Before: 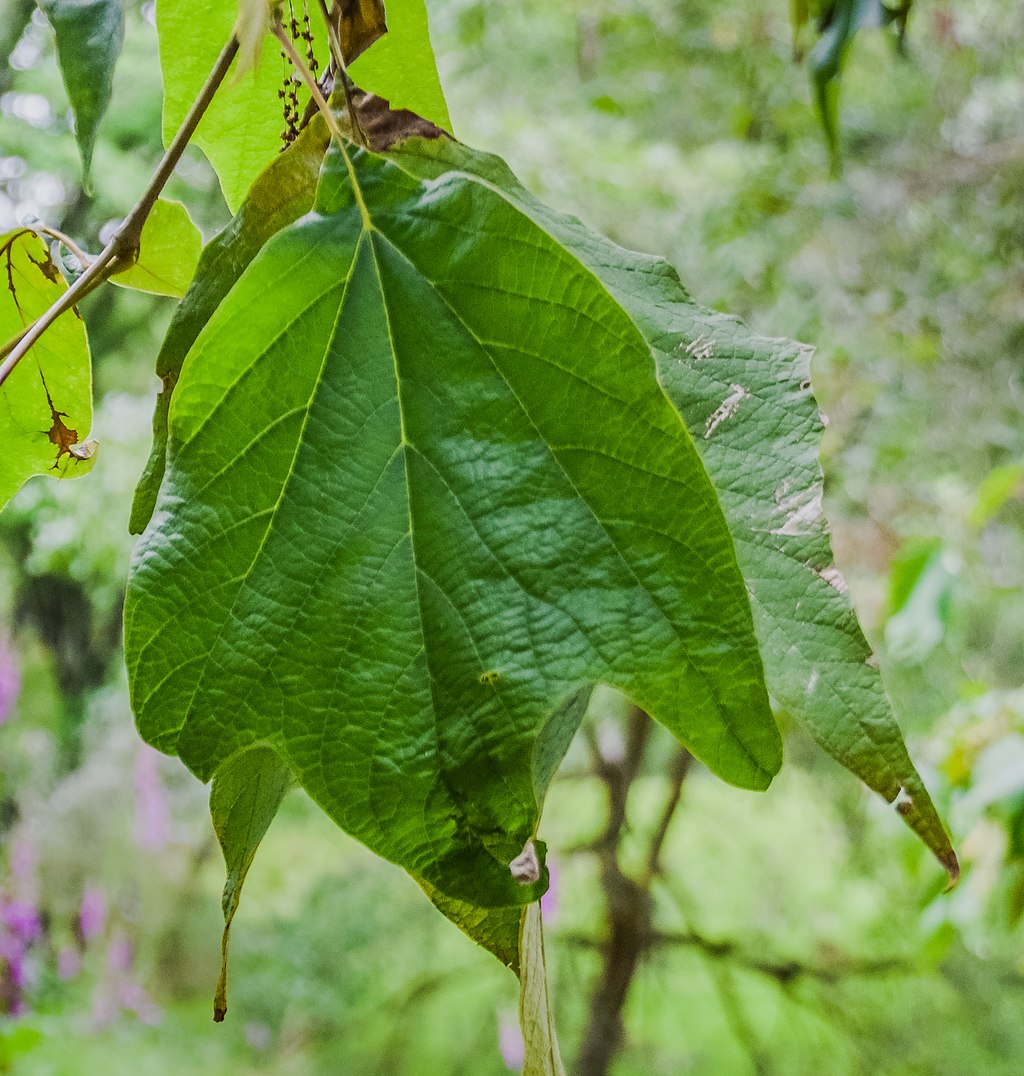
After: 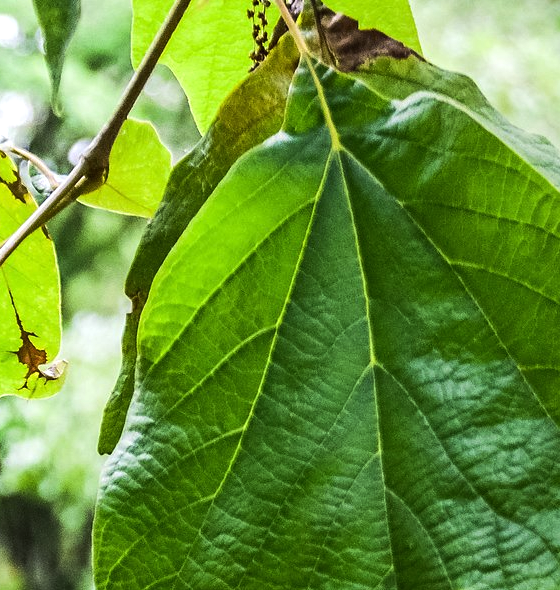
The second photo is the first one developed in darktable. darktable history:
crop and rotate: left 3.047%, top 7.509%, right 42.236%, bottom 37.598%
tone equalizer: -8 EV -0.75 EV, -7 EV -0.7 EV, -6 EV -0.6 EV, -5 EV -0.4 EV, -3 EV 0.4 EV, -2 EV 0.6 EV, -1 EV 0.7 EV, +0 EV 0.75 EV, edges refinement/feathering 500, mask exposure compensation -1.57 EV, preserve details no
